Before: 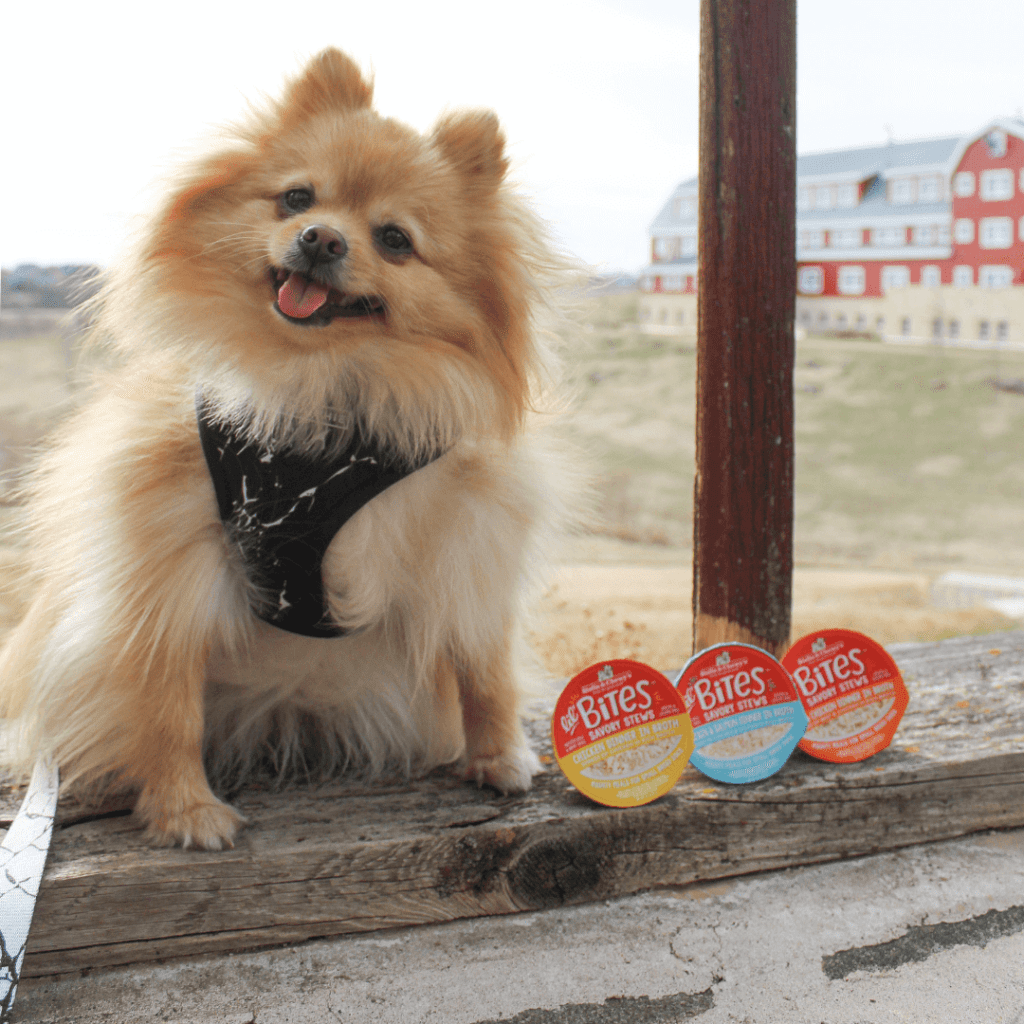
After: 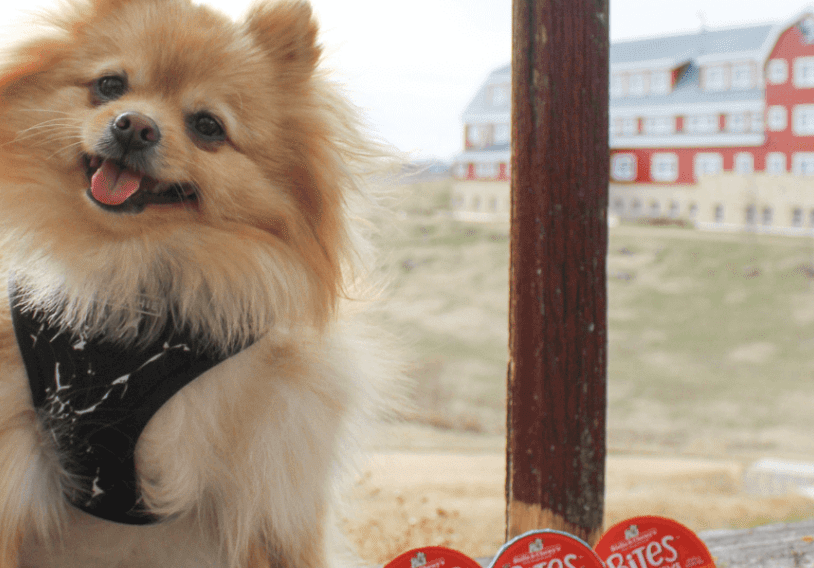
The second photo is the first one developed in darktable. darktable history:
crop: left 18.345%, top 11.084%, right 2.135%, bottom 33.447%
